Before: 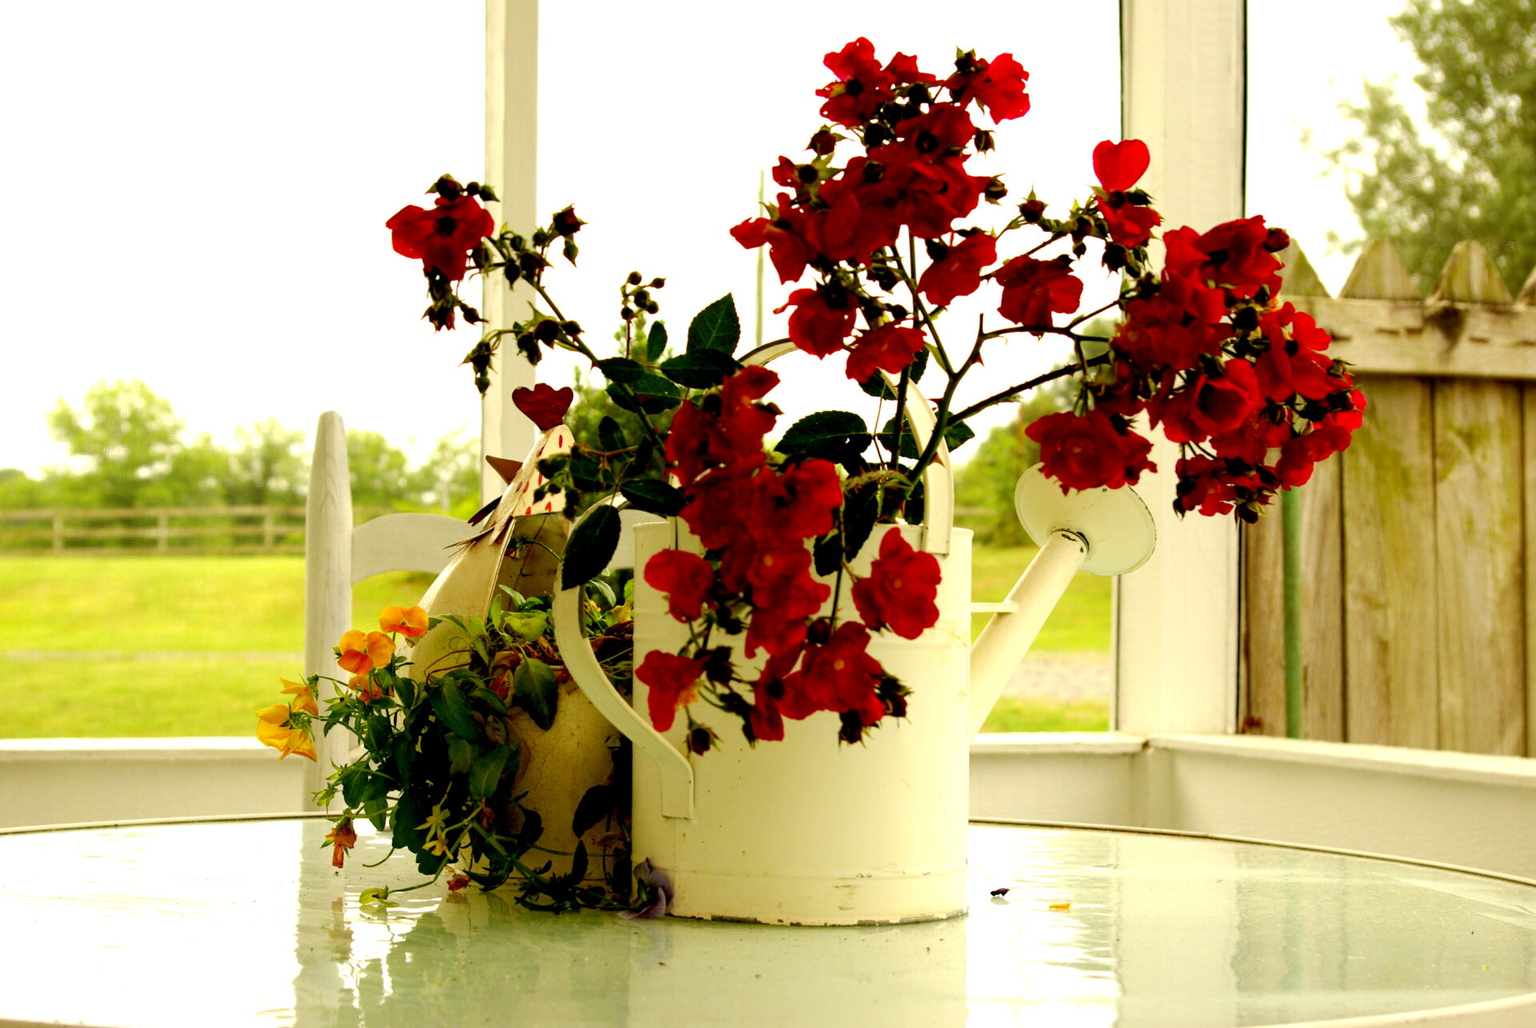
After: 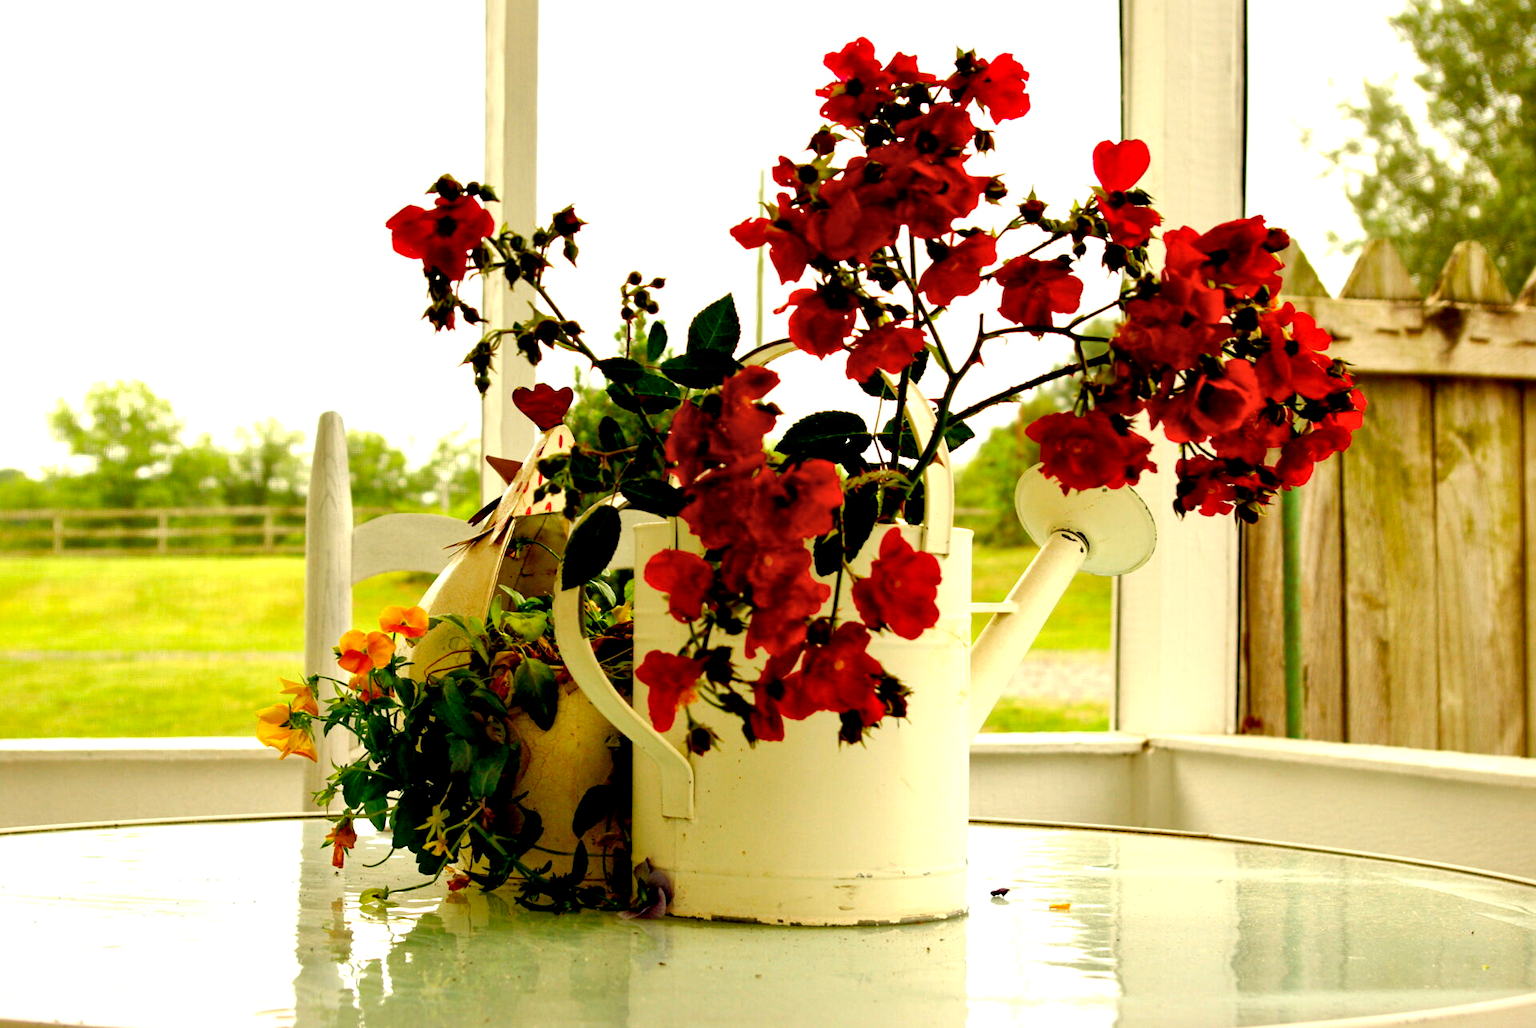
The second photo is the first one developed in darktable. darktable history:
sharpen: radius 5.348, amount 0.309, threshold 26.36
local contrast: mode bilateral grid, contrast 49, coarseness 51, detail 150%, midtone range 0.2
